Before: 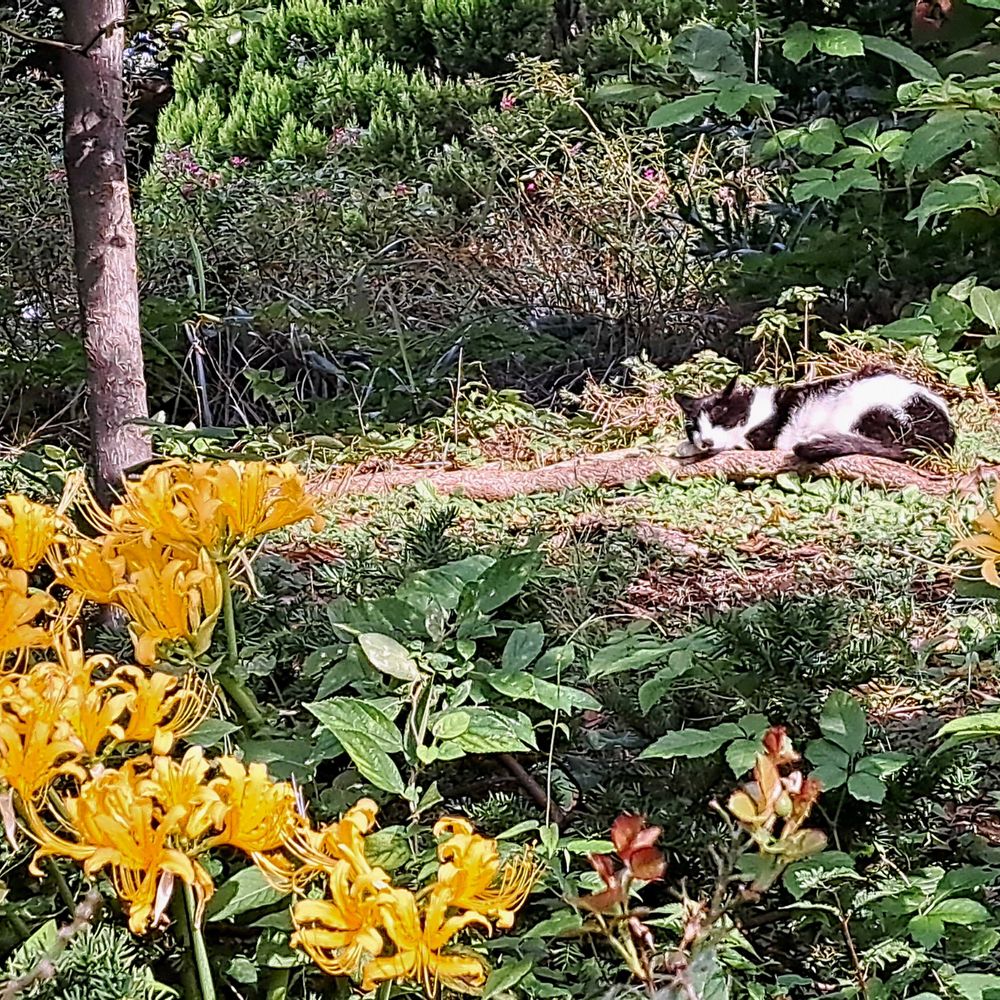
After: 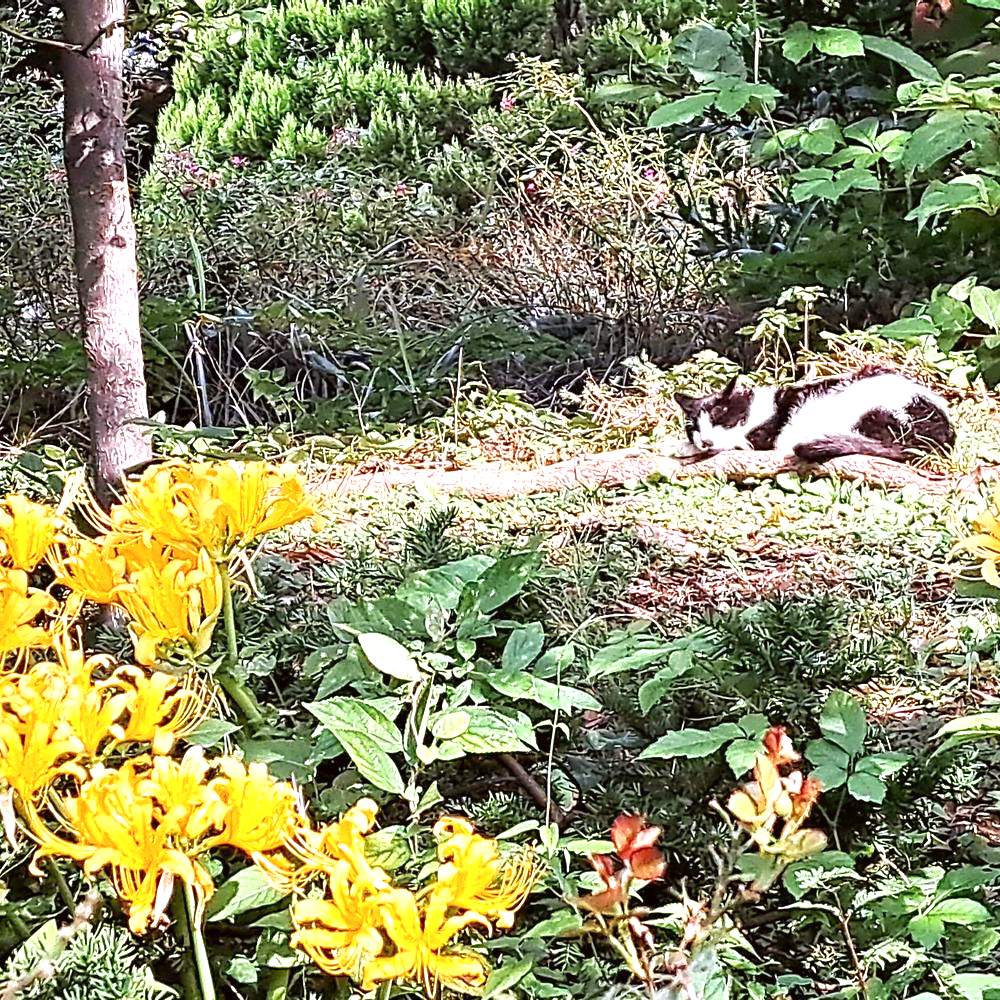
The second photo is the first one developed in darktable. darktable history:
color correction: highlights a* -2.73, highlights b* -2.09, shadows a* 2.41, shadows b* 2.73
exposure: black level correction 0, exposure 1.1 EV, compensate highlight preservation false
